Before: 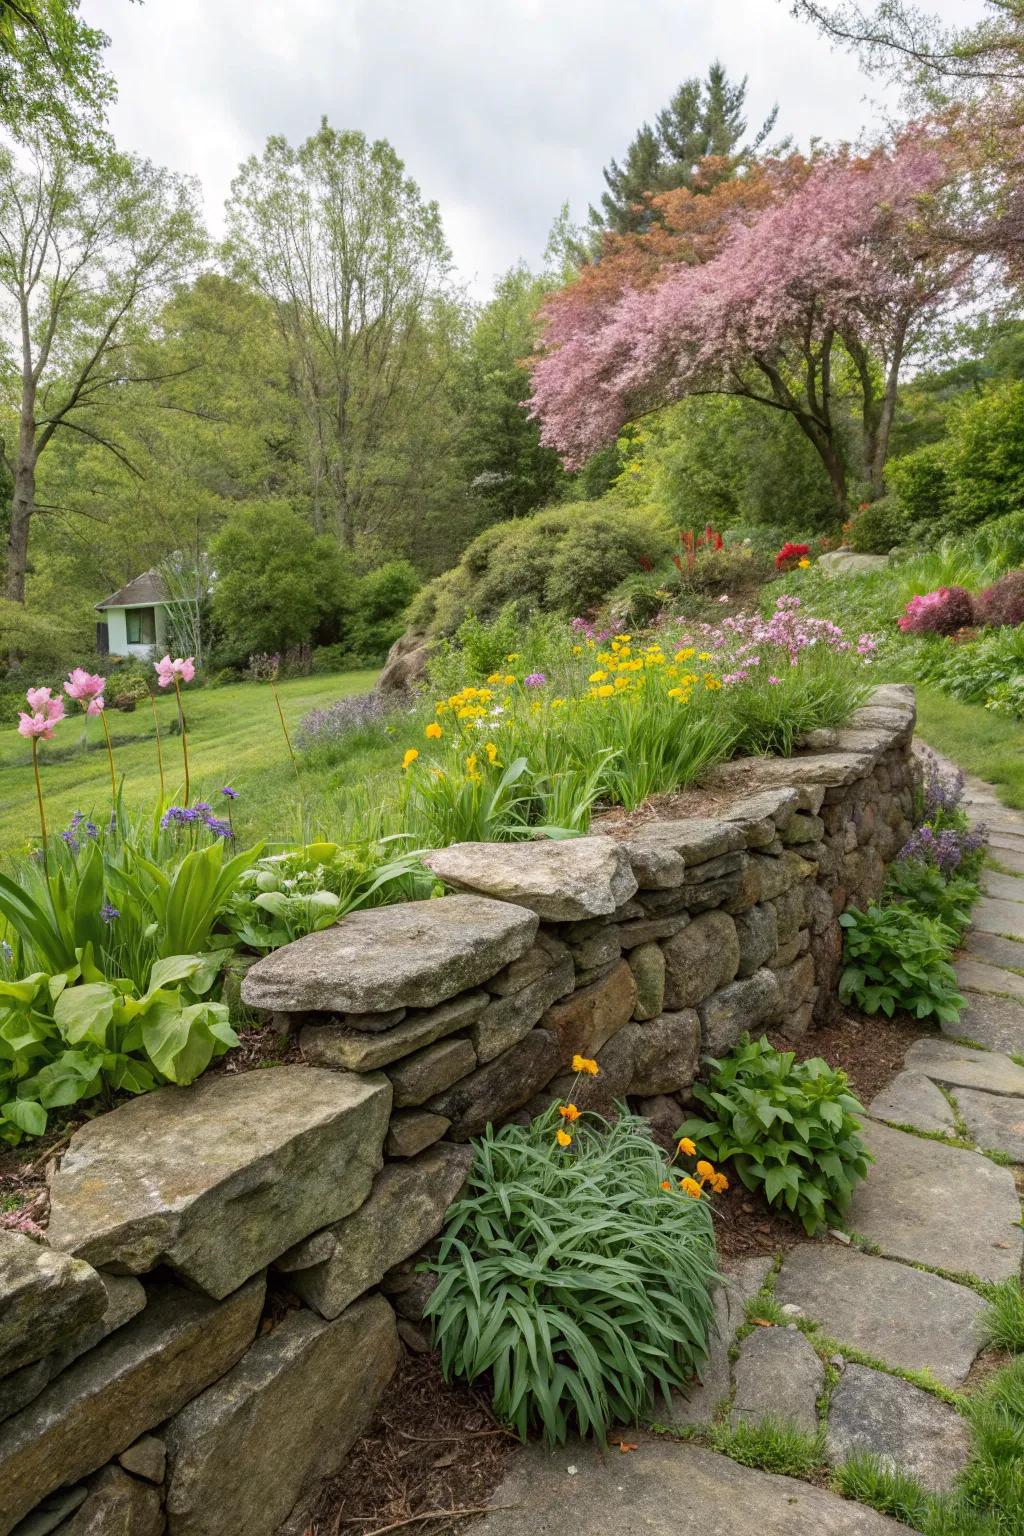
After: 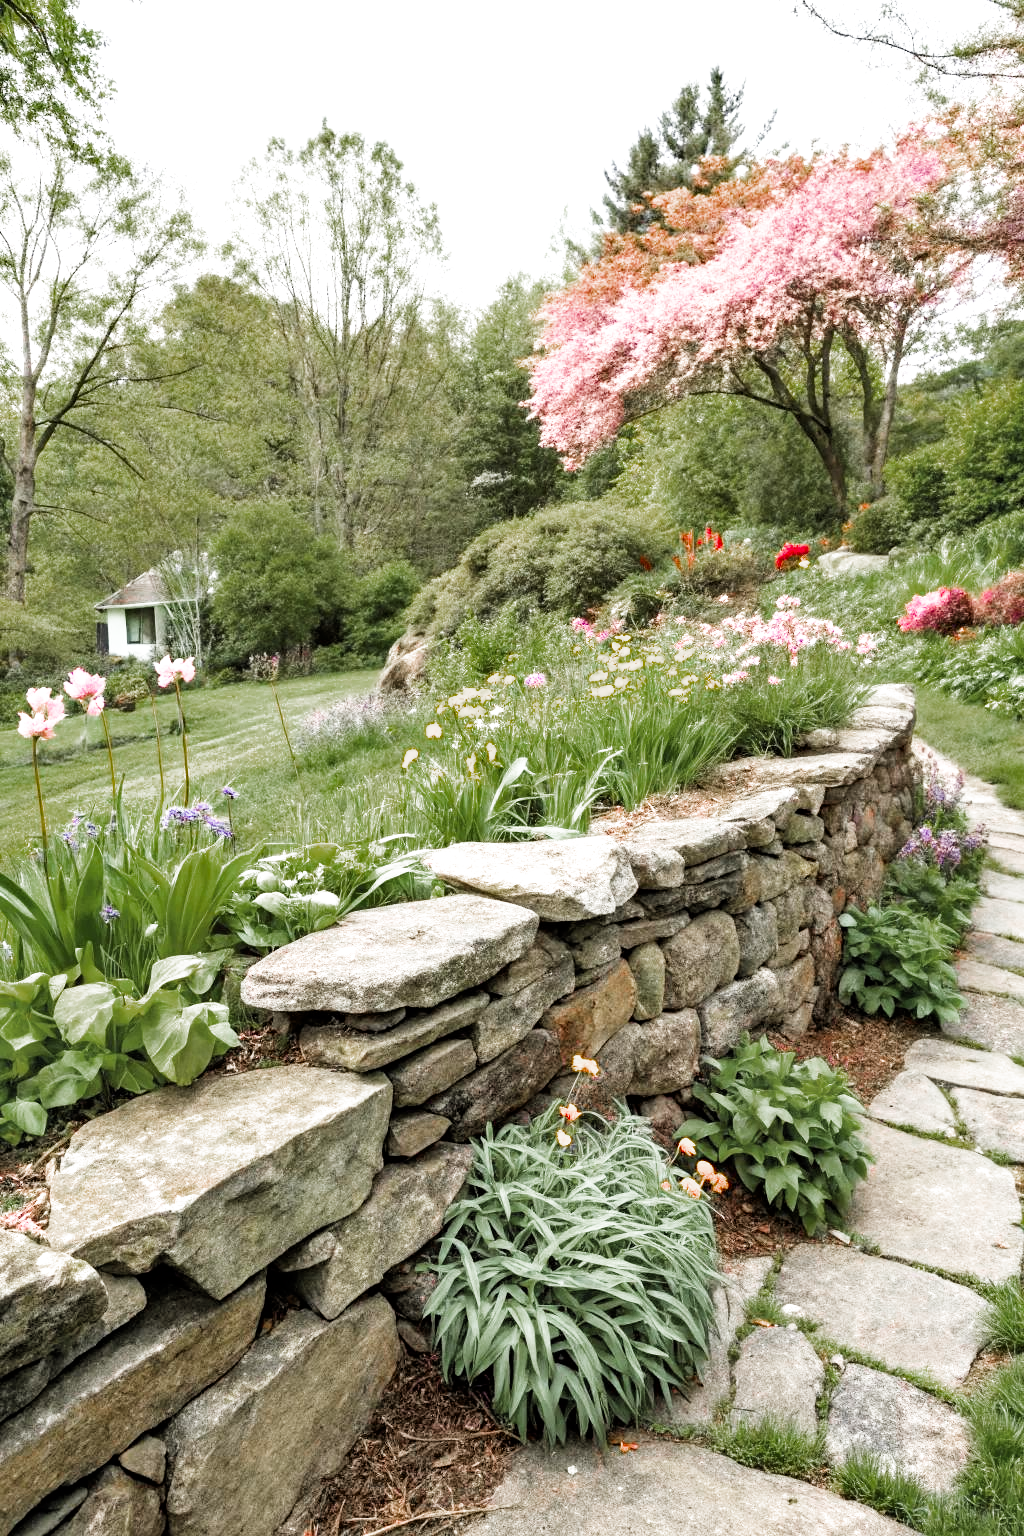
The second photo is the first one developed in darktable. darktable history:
exposure: black level correction 0, exposure 1.881 EV, compensate exposure bias true, compensate highlight preservation false
filmic rgb: black relative exposure -5.1 EV, white relative exposure 3.51 EV, threshold 3.06 EV, hardness 3.19, contrast 1.299, highlights saturation mix -49.21%, enable highlight reconstruction true
shadows and highlights: soften with gaussian
color zones: curves: ch0 [(0, 0.48) (0.209, 0.398) (0.305, 0.332) (0.429, 0.493) (0.571, 0.5) (0.714, 0.5) (0.857, 0.5) (1, 0.48)]; ch1 [(0, 0.736) (0.143, 0.625) (0.225, 0.371) (0.429, 0.256) (0.571, 0.241) (0.714, 0.213) (0.857, 0.48) (1, 0.736)]; ch2 [(0, 0.448) (0.143, 0.498) (0.286, 0.5) (0.429, 0.5) (0.571, 0.5) (0.714, 0.5) (0.857, 0.5) (1, 0.448)]
